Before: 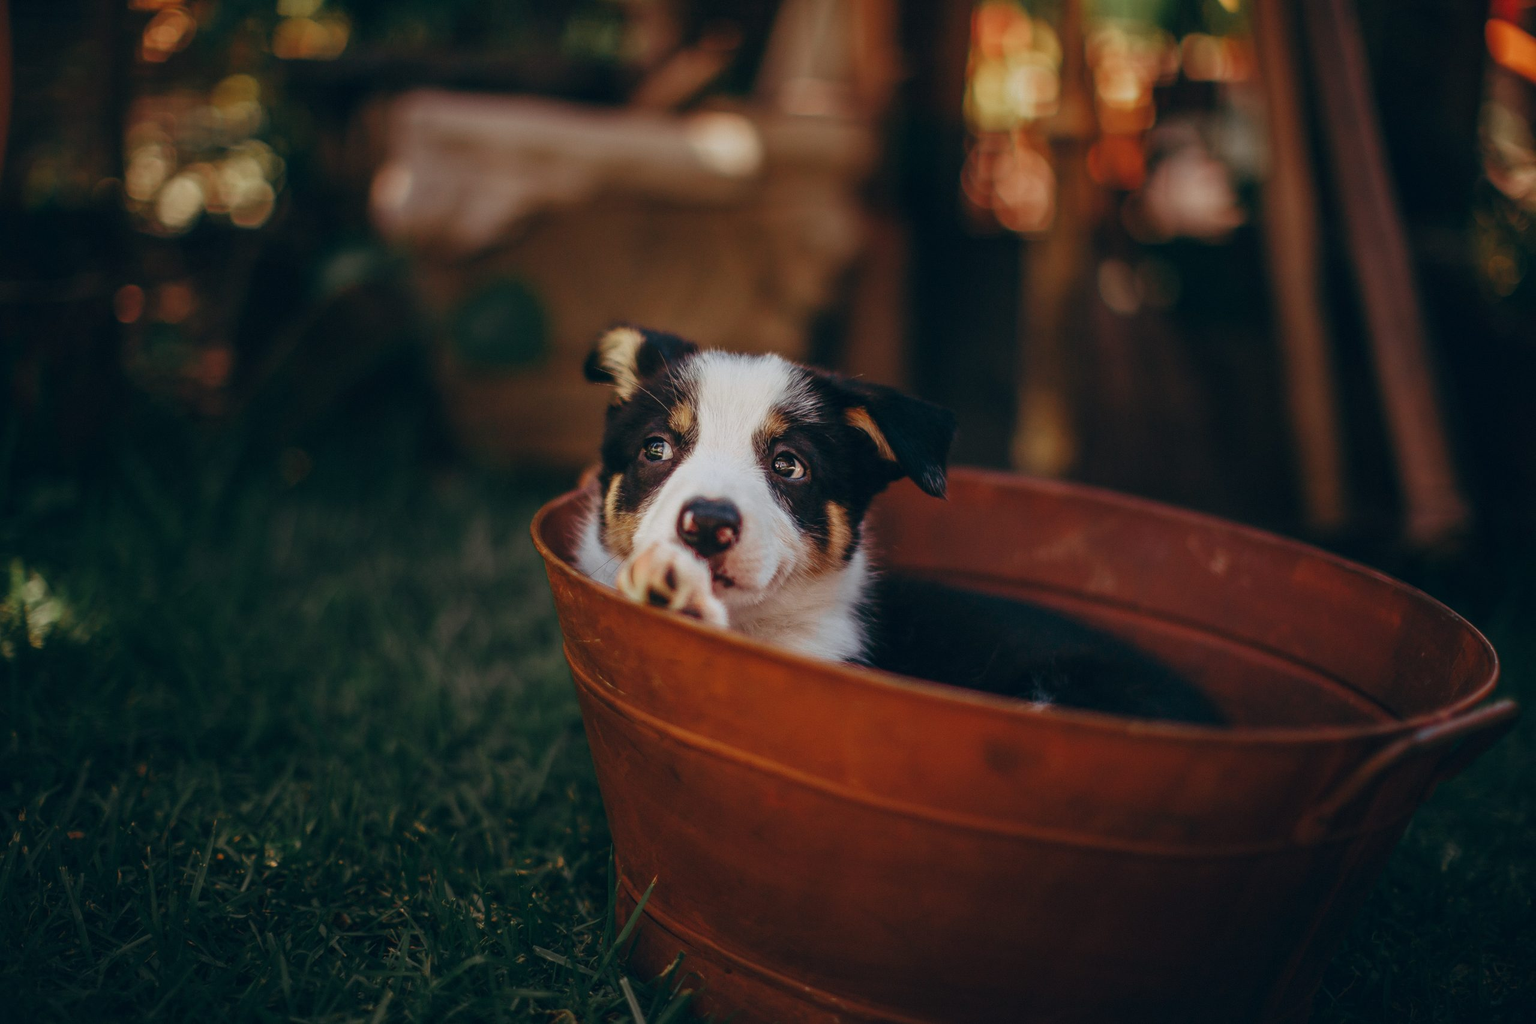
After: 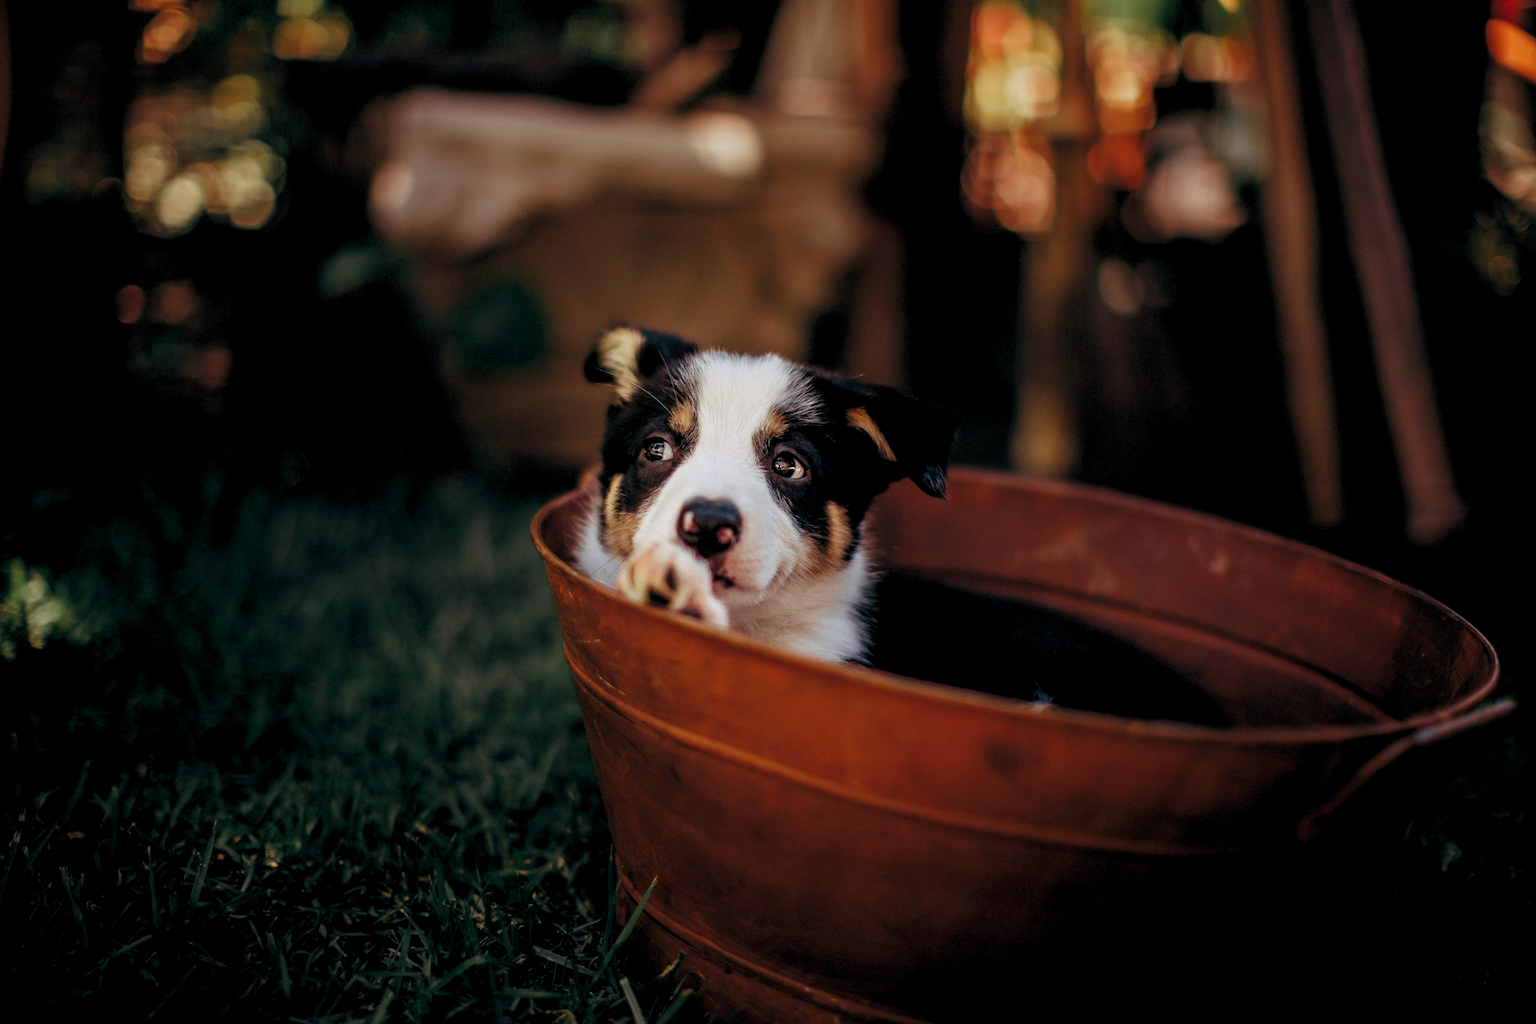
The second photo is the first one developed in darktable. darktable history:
contrast brightness saturation: contrast 0.03, brightness -0.04
rgb levels: levels [[0.01, 0.419, 0.839], [0, 0.5, 1], [0, 0.5, 1]]
